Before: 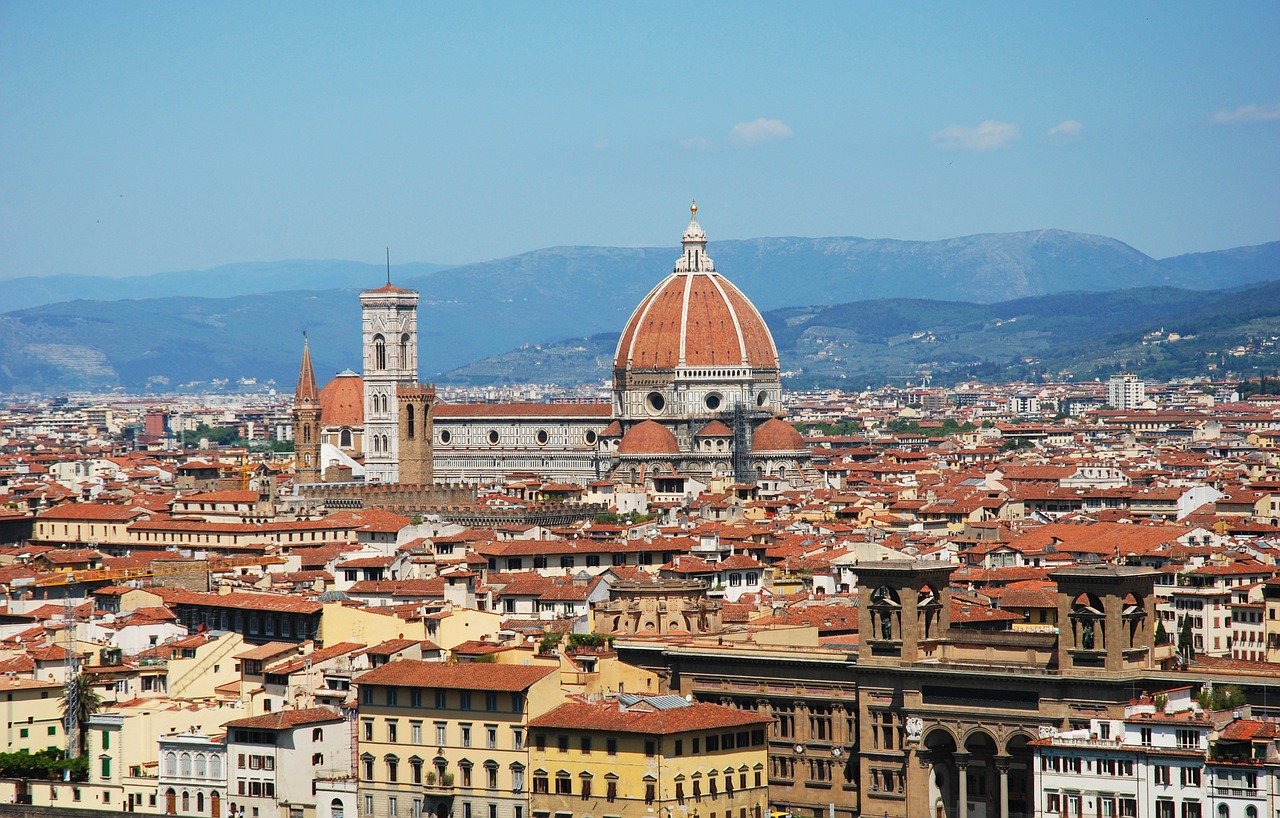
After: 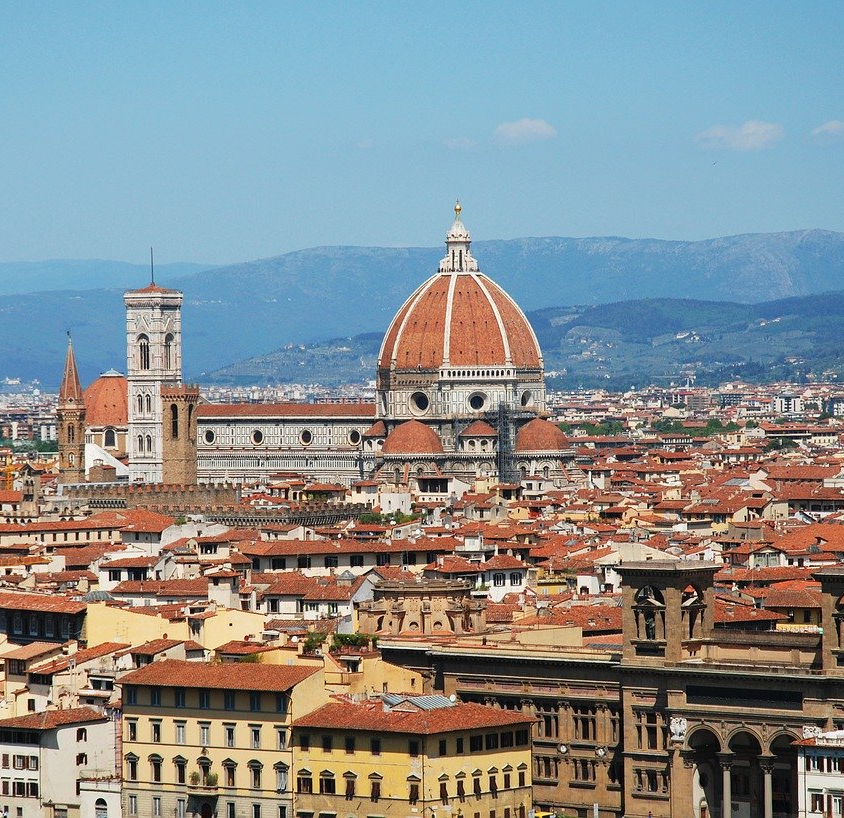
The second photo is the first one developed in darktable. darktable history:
crop and rotate: left 18.481%, right 15.526%
